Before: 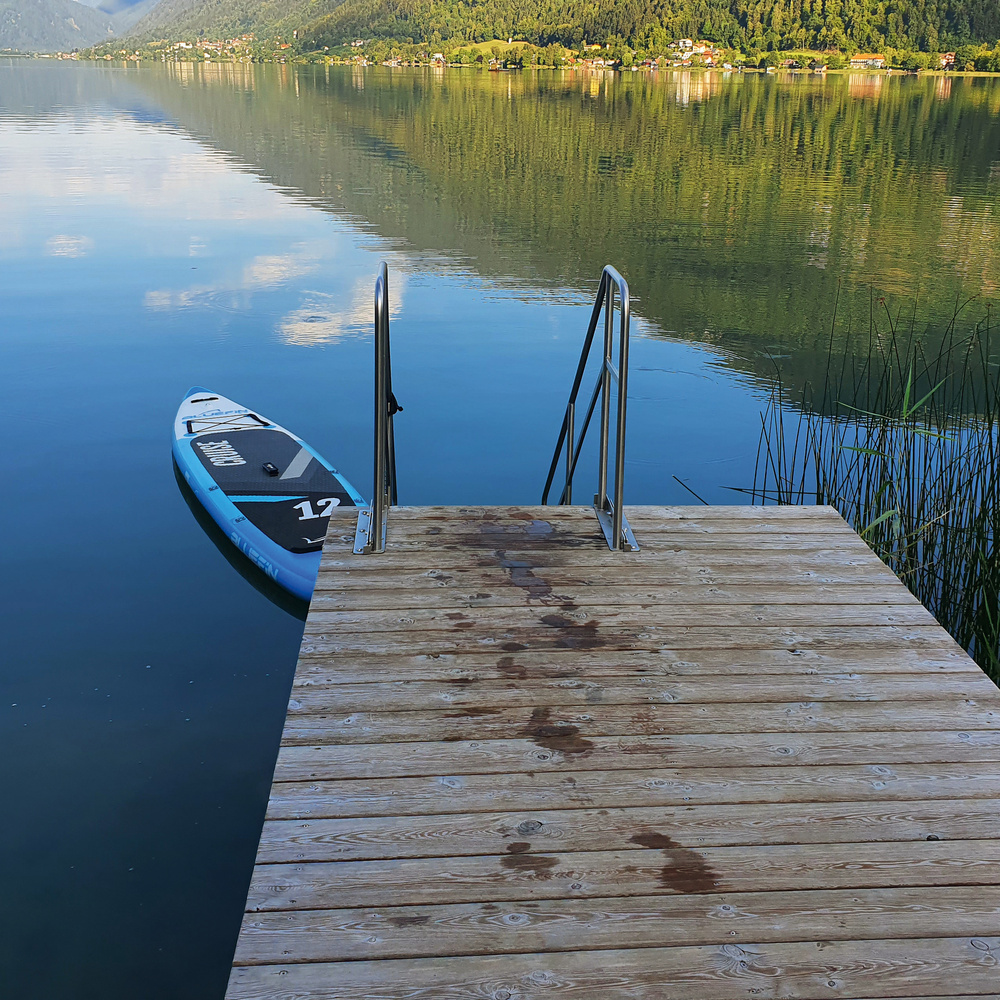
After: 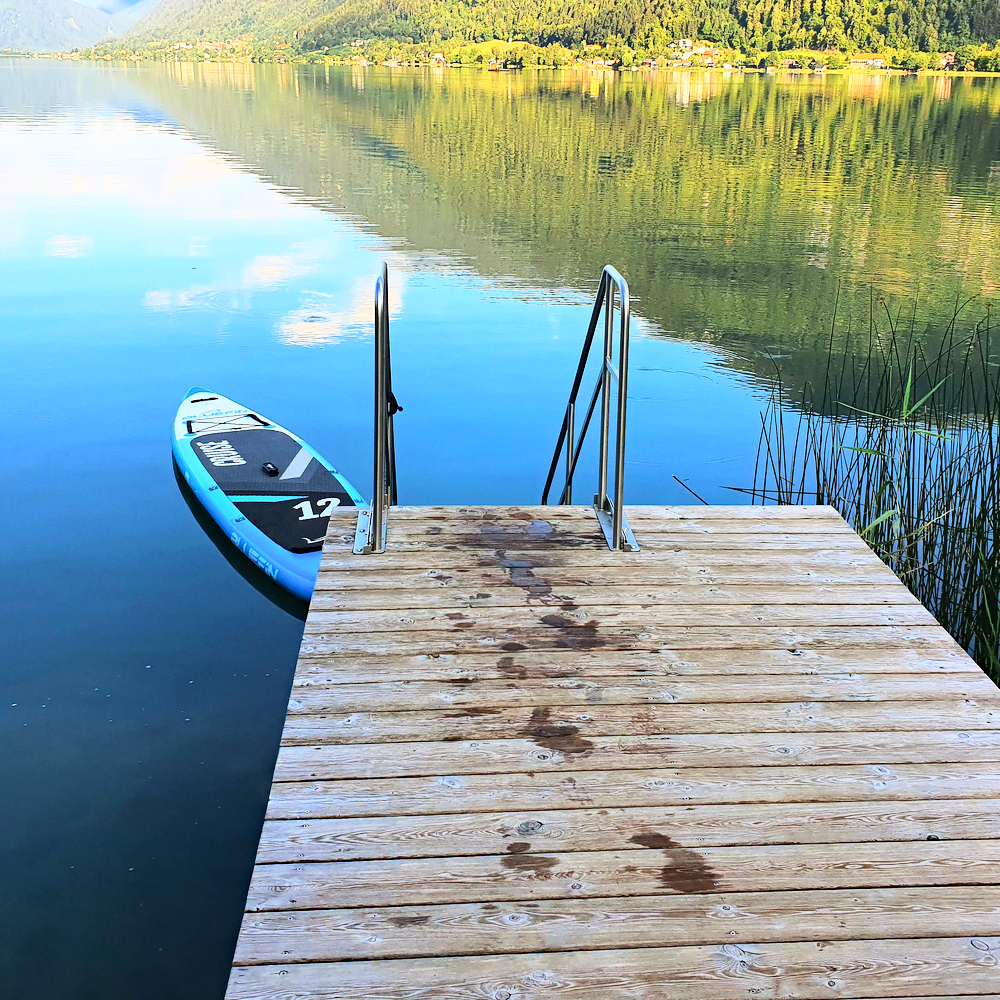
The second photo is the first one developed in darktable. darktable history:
base curve: curves: ch0 [(0, 0) (0.018, 0.026) (0.143, 0.37) (0.33, 0.731) (0.458, 0.853) (0.735, 0.965) (0.905, 0.986) (1, 1)]
haze removal: compatibility mode true, adaptive false
